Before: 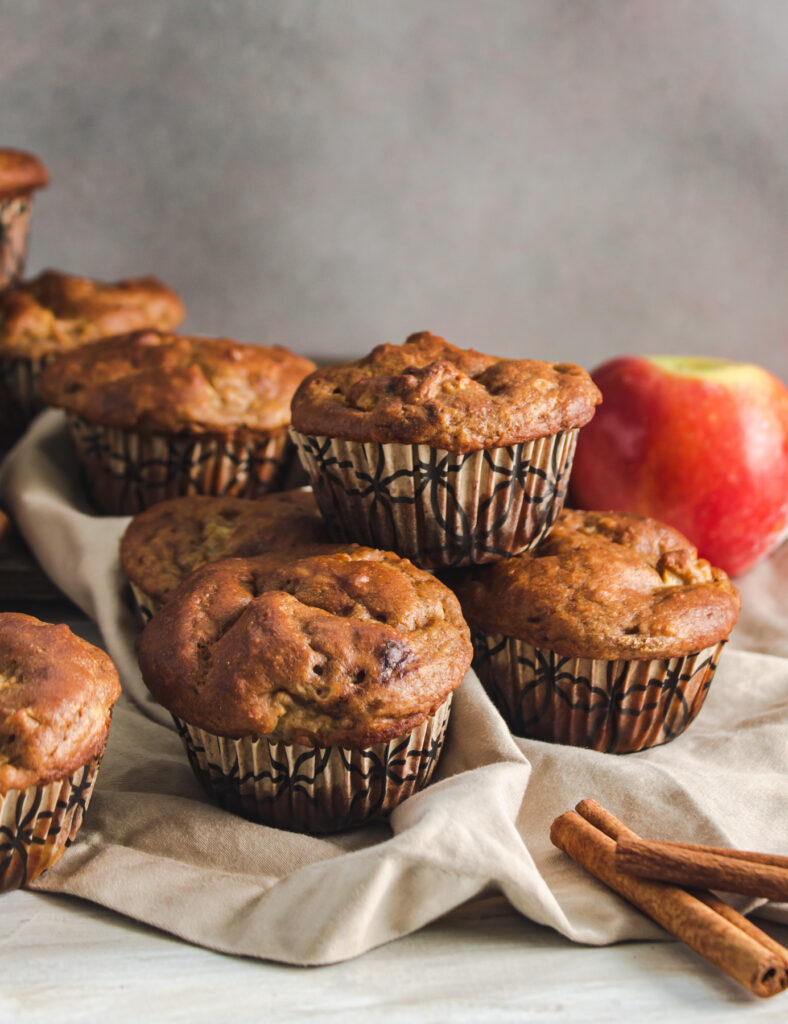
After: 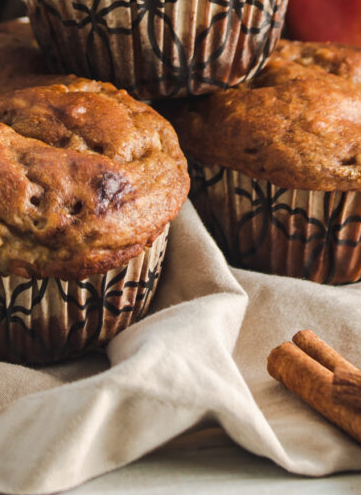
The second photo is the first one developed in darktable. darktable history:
white balance: emerald 1
crop: left 35.976%, top 45.819%, right 18.162%, bottom 5.807%
